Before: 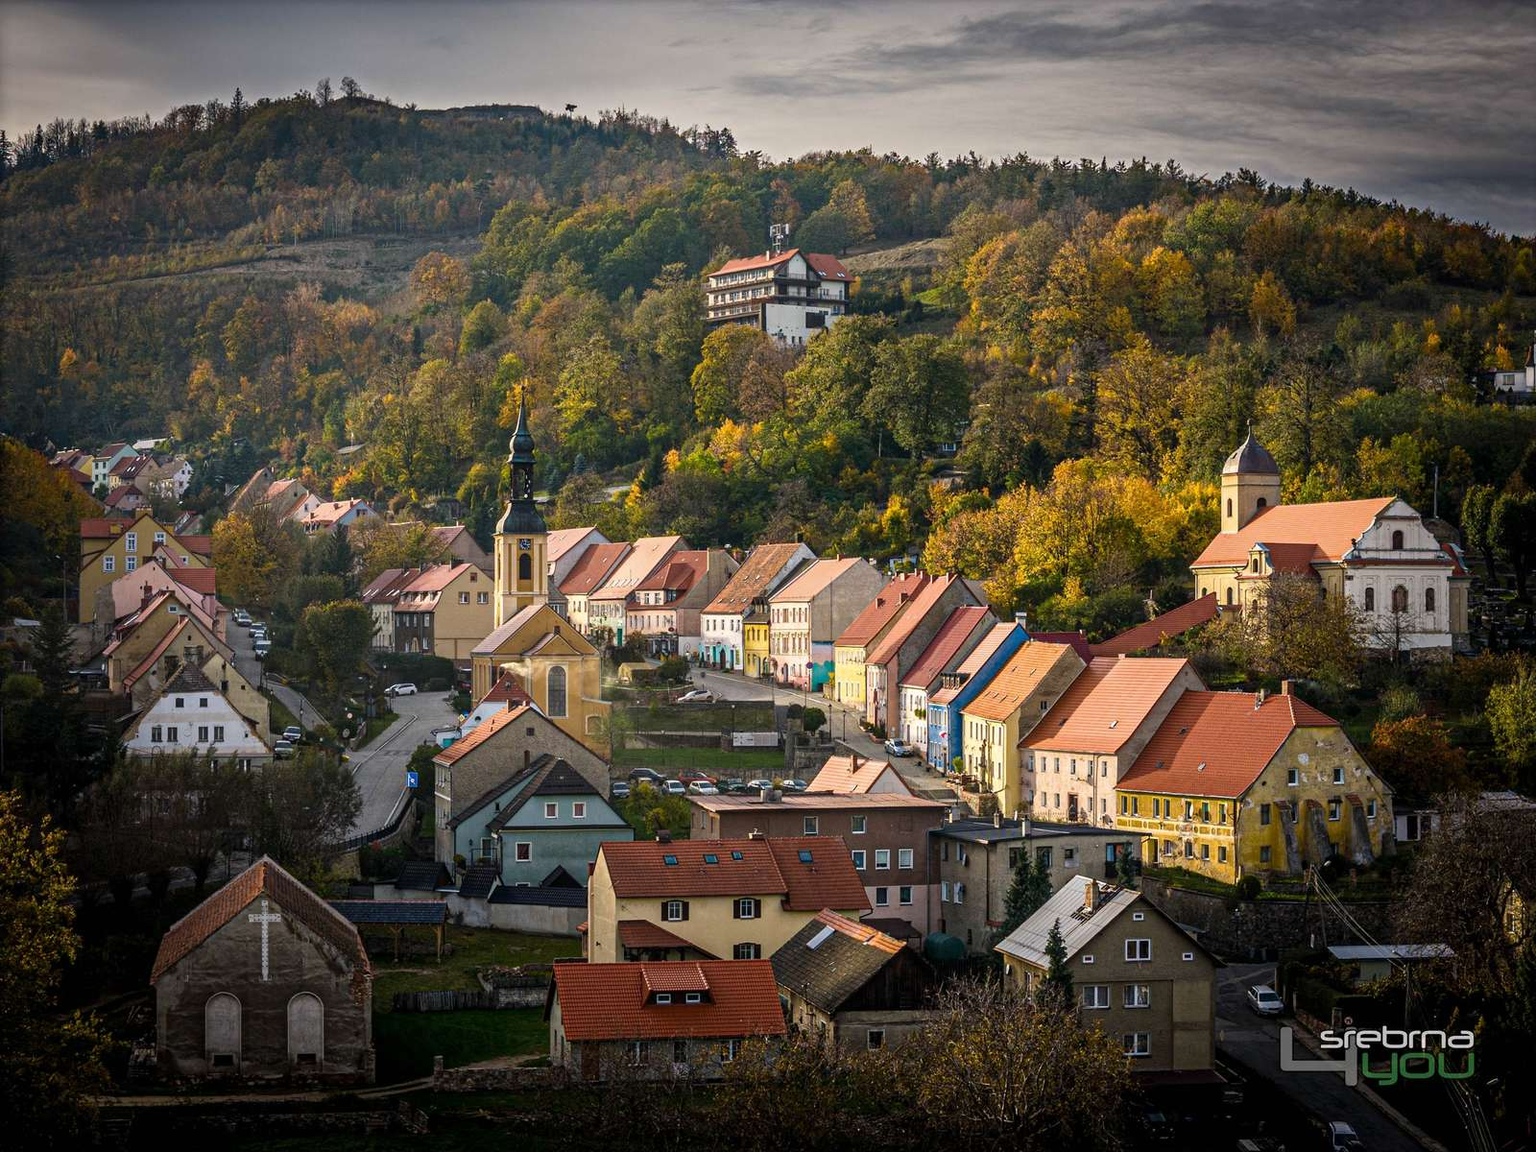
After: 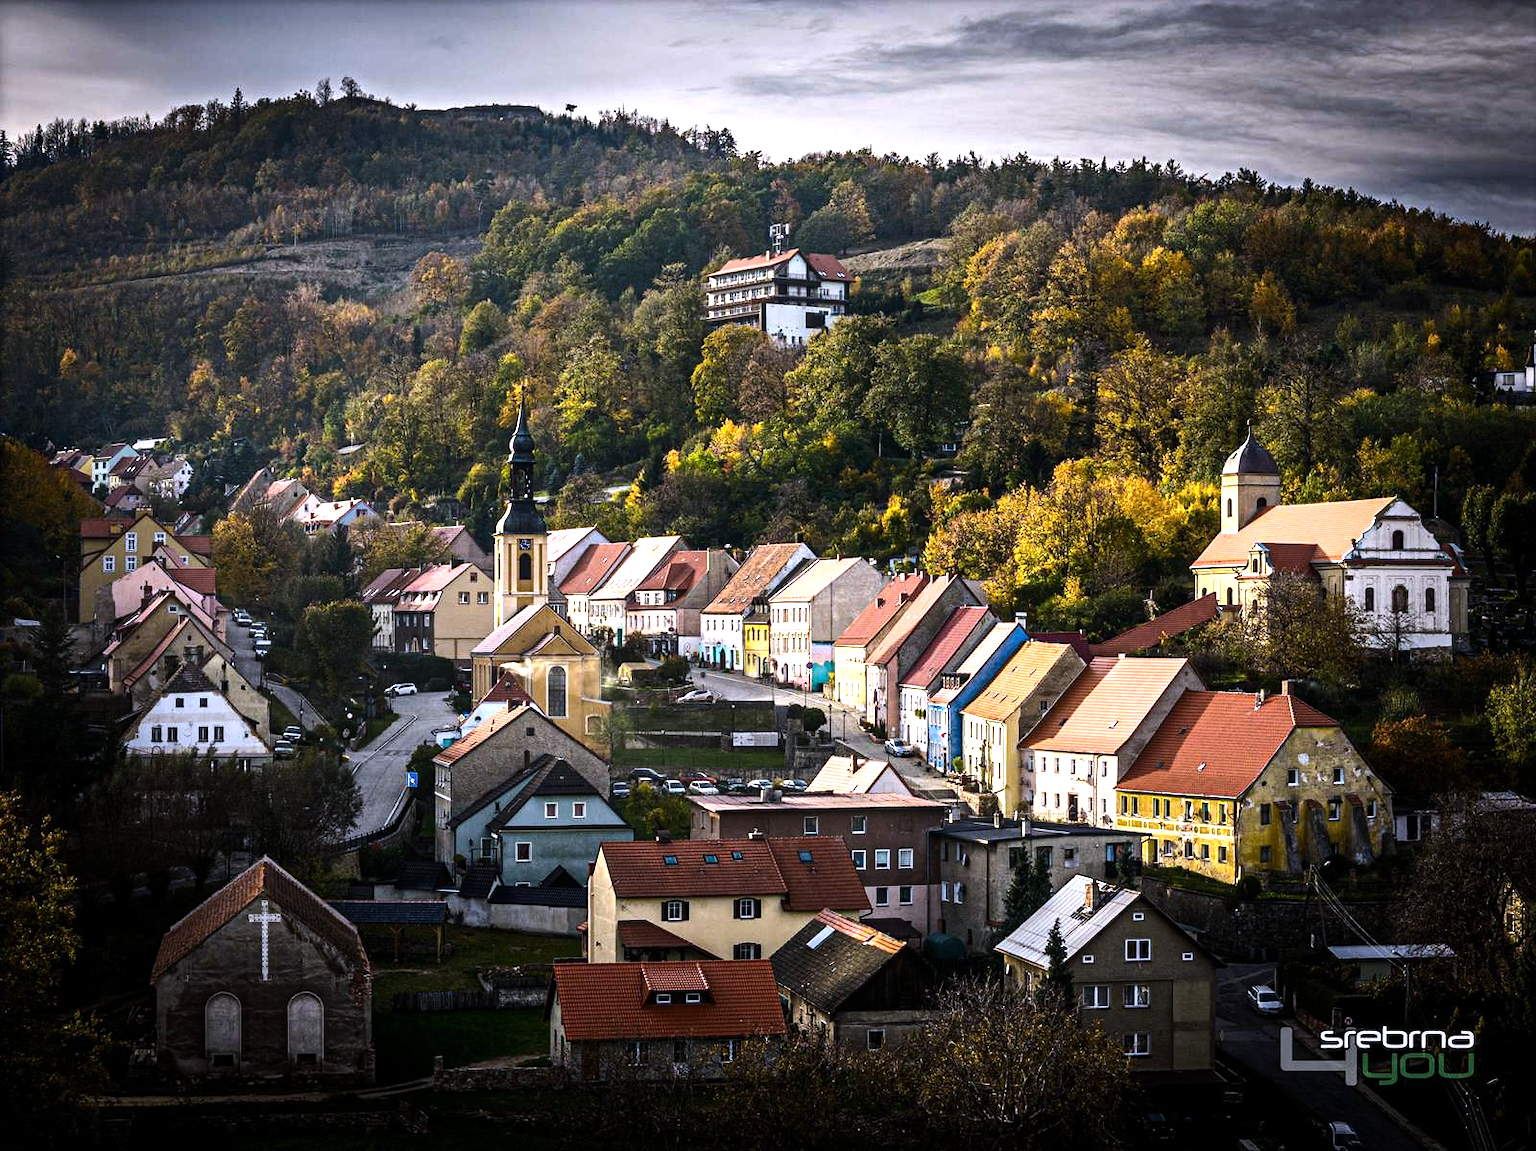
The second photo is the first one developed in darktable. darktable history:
white balance: red 0.967, blue 1.119, emerald 0.756
crop: bottom 0.071%
tone equalizer: -8 EV -1.08 EV, -7 EV -1.01 EV, -6 EV -0.867 EV, -5 EV -0.578 EV, -3 EV 0.578 EV, -2 EV 0.867 EV, -1 EV 1.01 EV, +0 EV 1.08 EV, edges refinement/feathering 500, mask exposure compensation -1.57 EV, preserve details no
